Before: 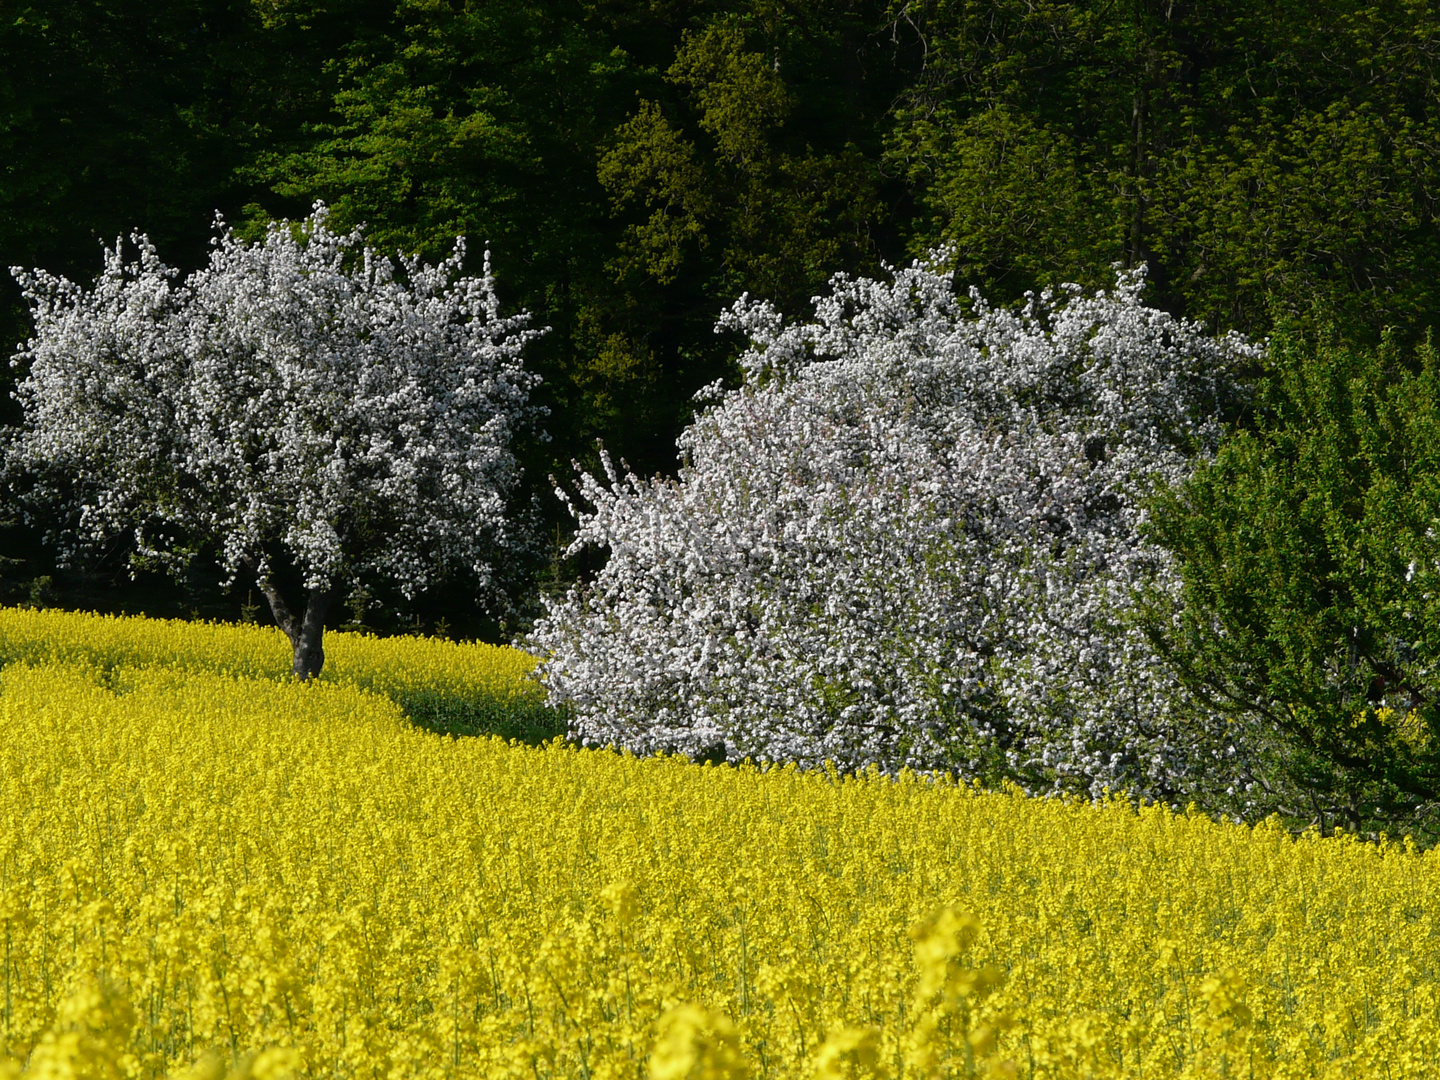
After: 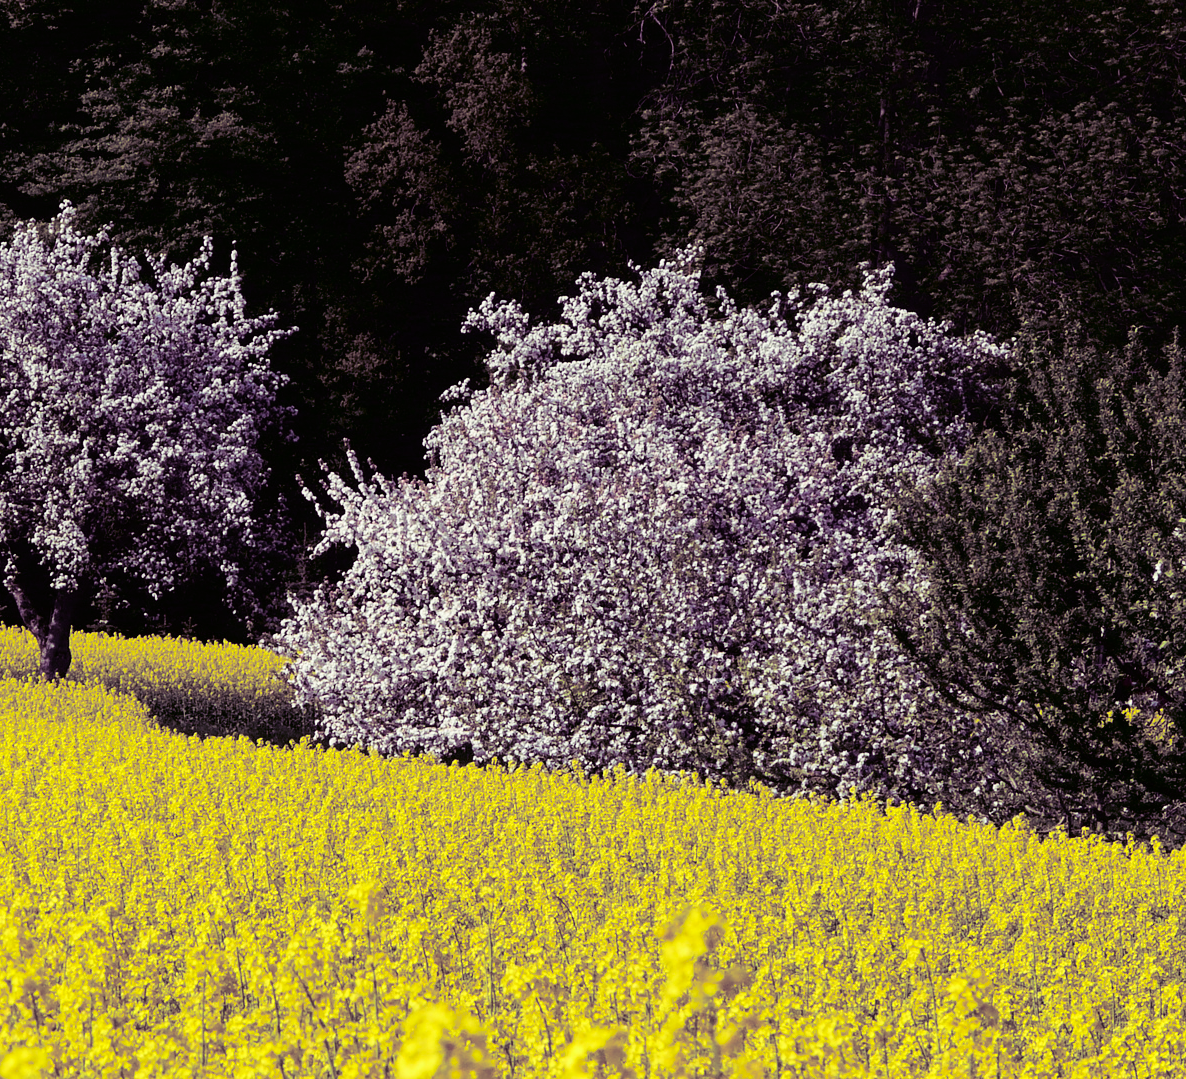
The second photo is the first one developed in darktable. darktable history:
split-toning: shadows › hue 277.2°, shadows › saturation 0.74
contrast brightness saturation: contrast 0.15, brightness -0.01, saturation 0.1
crop: left 17.582%, bottom 0.031%
tone curve: curves: ch0 [(0, 0.01) (0.052, 0.045) (0.136, 0.133) (0.29, 0.332) (0.453, 0.531) (0.676, 0.751) (0.89, 0.919) (1, 1)]; ch1 [(0, 0) (0.094, 0.081) (0.285, 0.299) (0.385, 0.403) (0.446, 0.443) (0.502, 0.5) (0.544, 0.552) (0.589, 0.612) (0.722, 0.728) (1, 1)]; ch2 [(0, 0) (0.257, 0.217) (0.43, 0.421) (0.498, 0.507) (0.531, 0.544) (0.56, 0.579) (0.625, 0.642) (1, 1)], color space Lab, independent channels, preserve colors none
